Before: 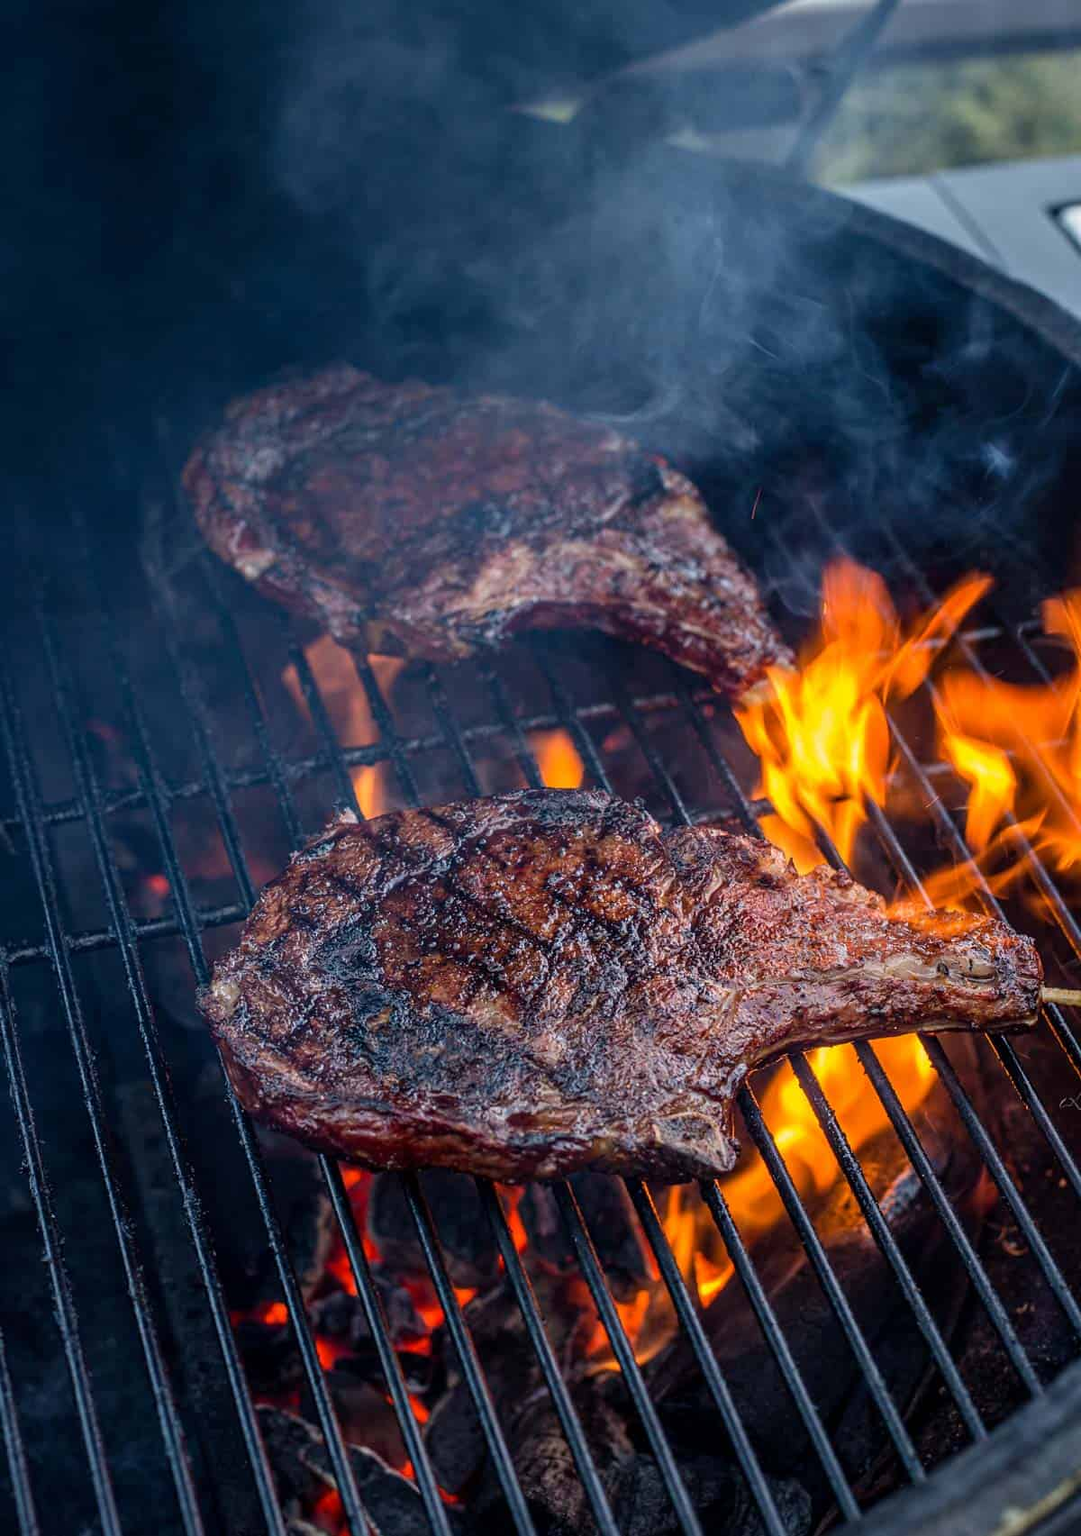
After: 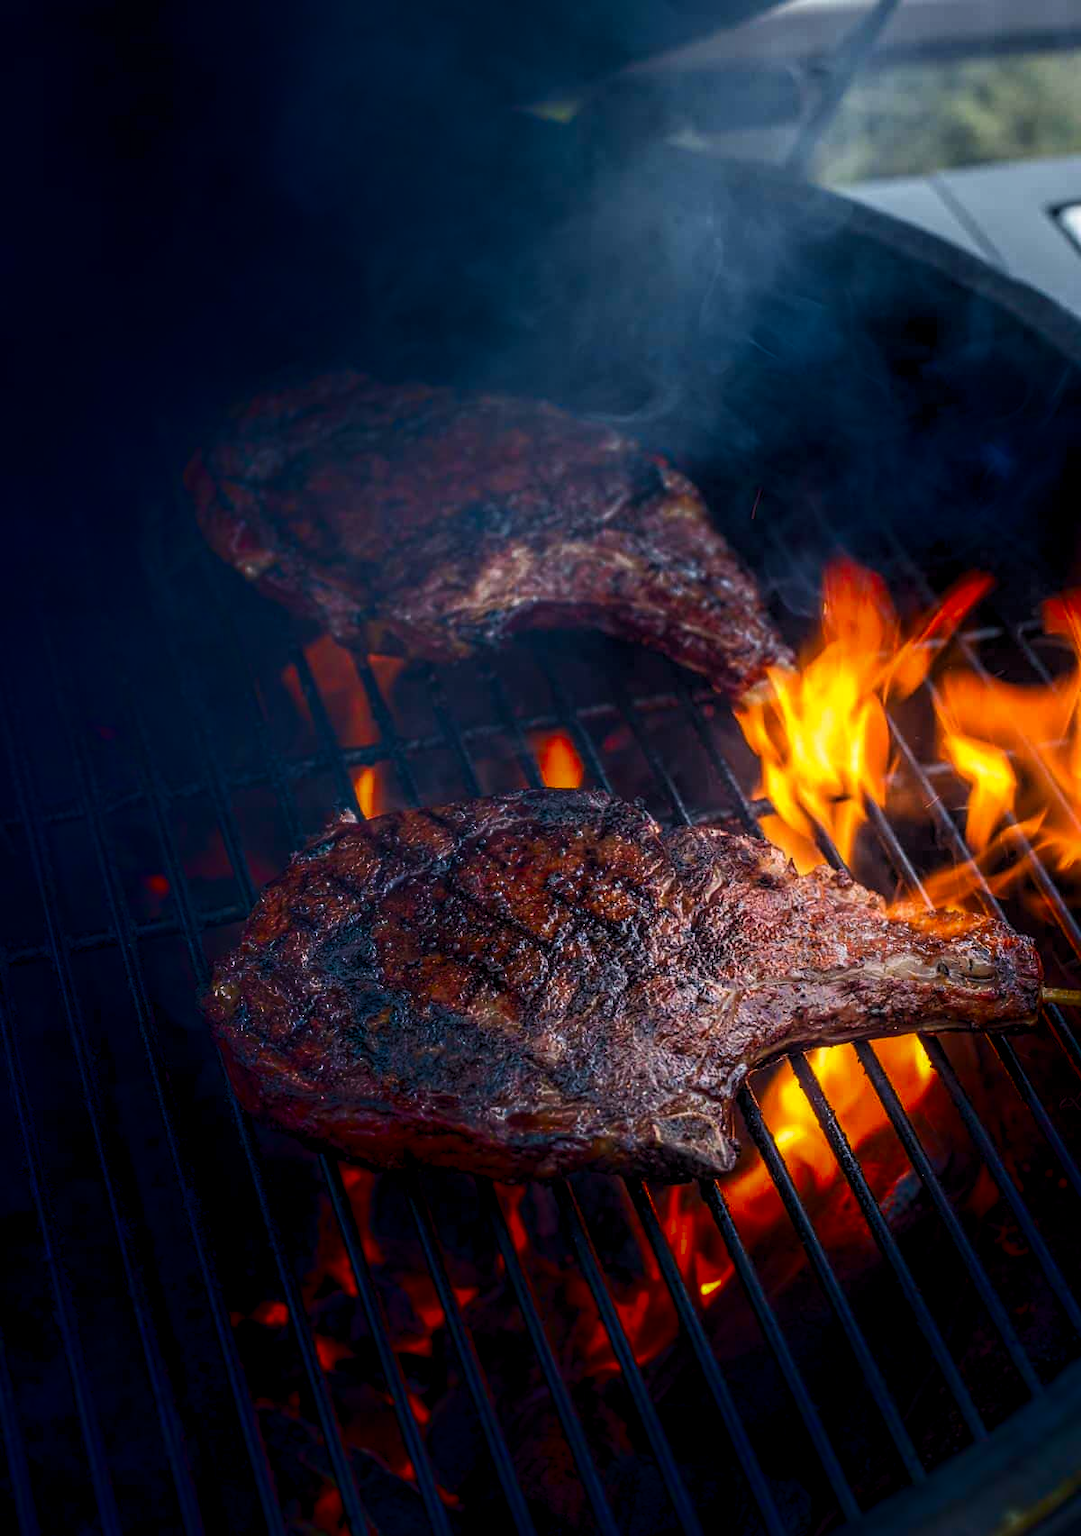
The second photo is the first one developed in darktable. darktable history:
levels: levels [0.031, 0.5, 0.969]
shadows and highlights: shadows -86.59, highlights -37.37, soften with gaussian
